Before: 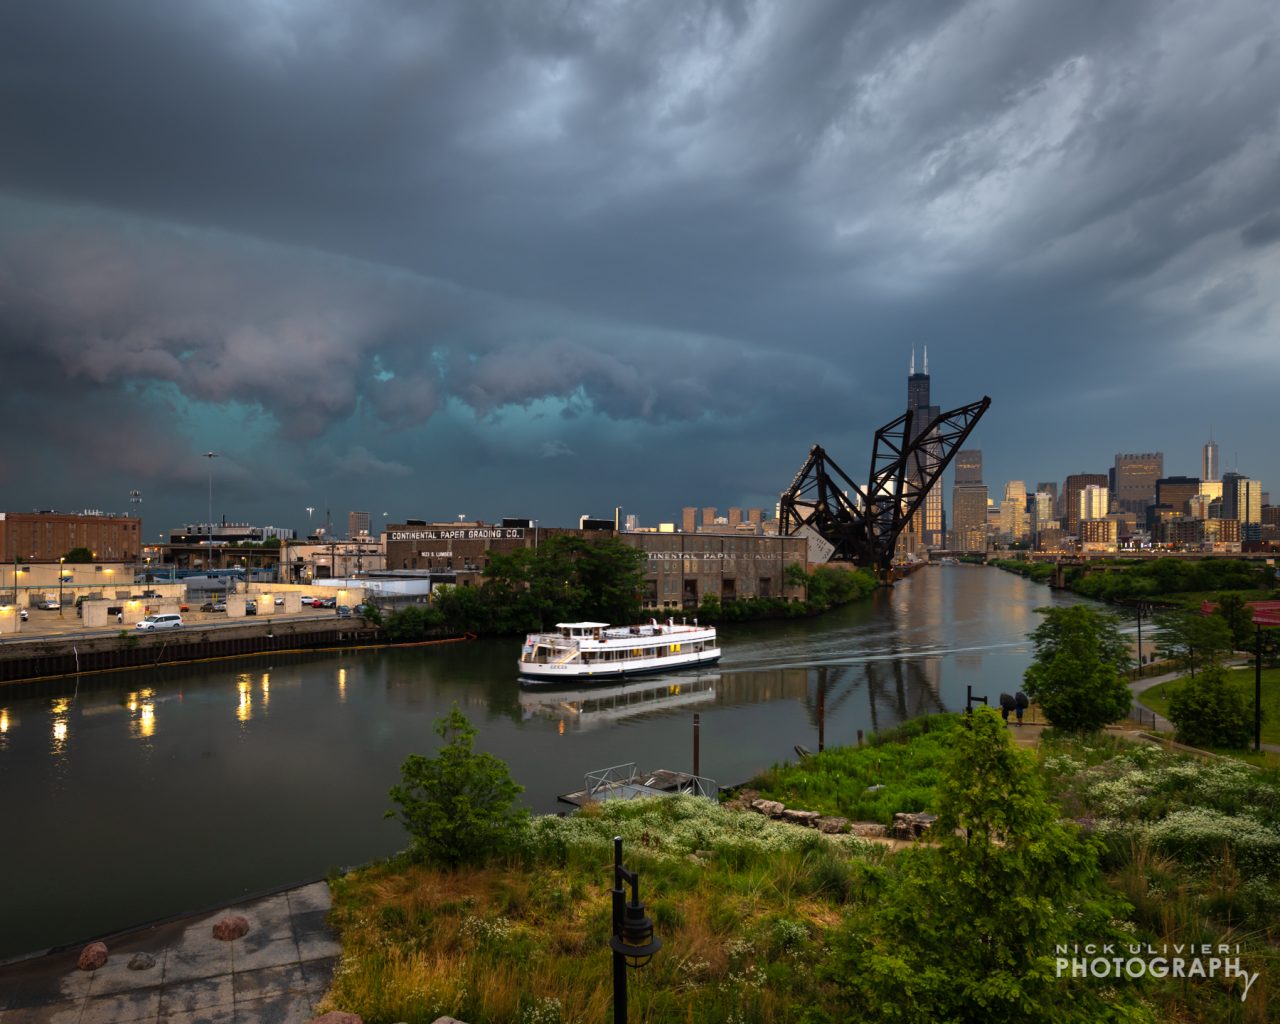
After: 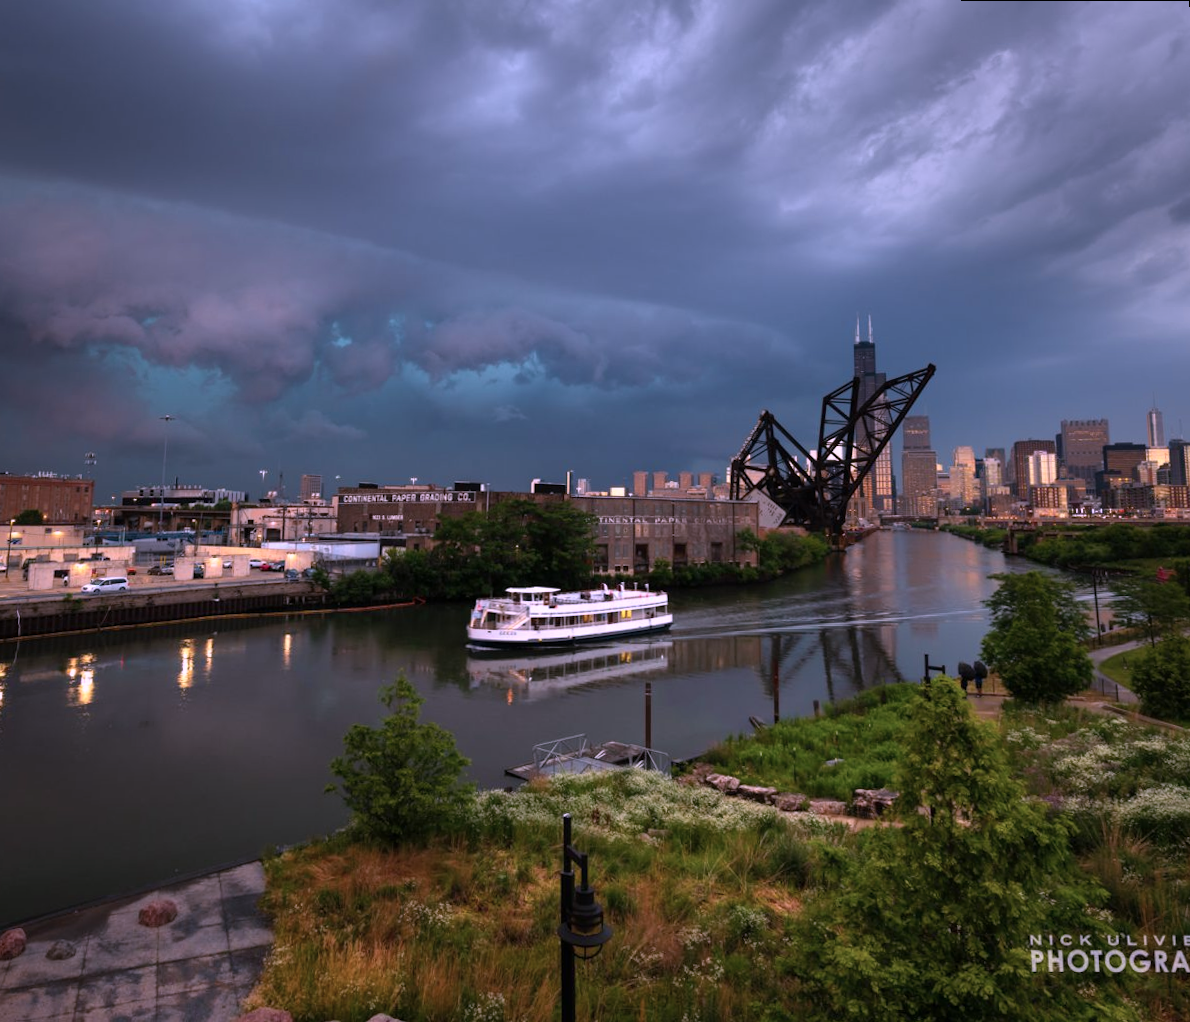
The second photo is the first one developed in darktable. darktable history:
color correction: highlights a* 15.03, highlights b* -25.07
rotate and perspective: rotation 0.215°, lens shift (vertical) -0.139, crop left 0.069, crop right 0.939, crop top 0.002, crop bottom 0.996
